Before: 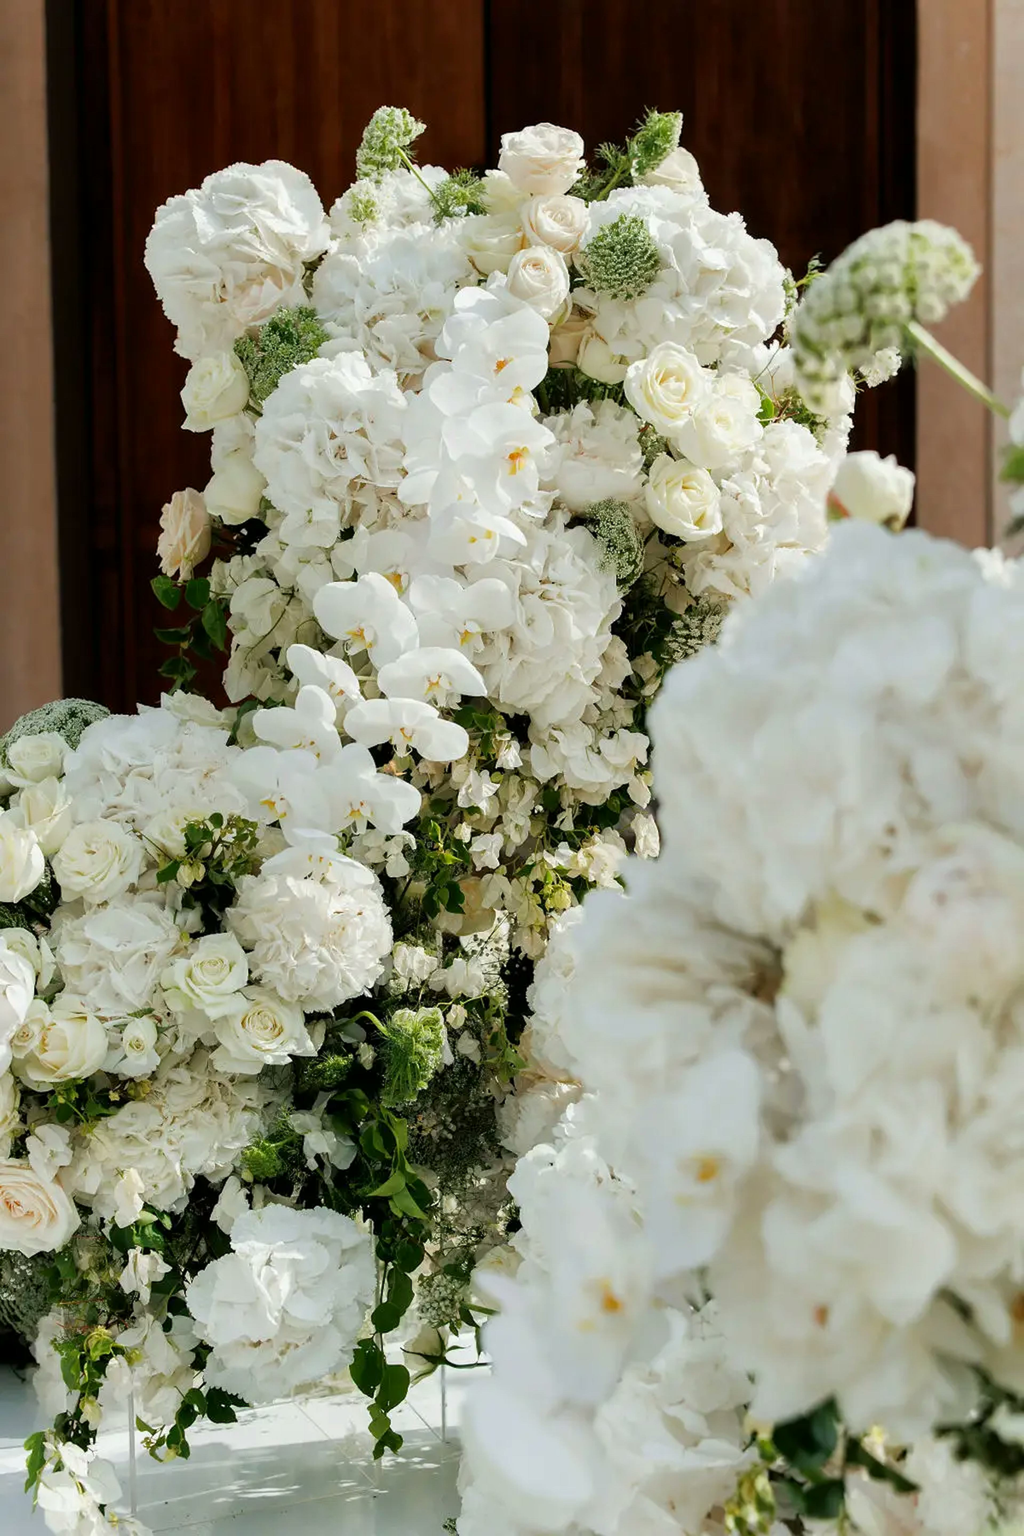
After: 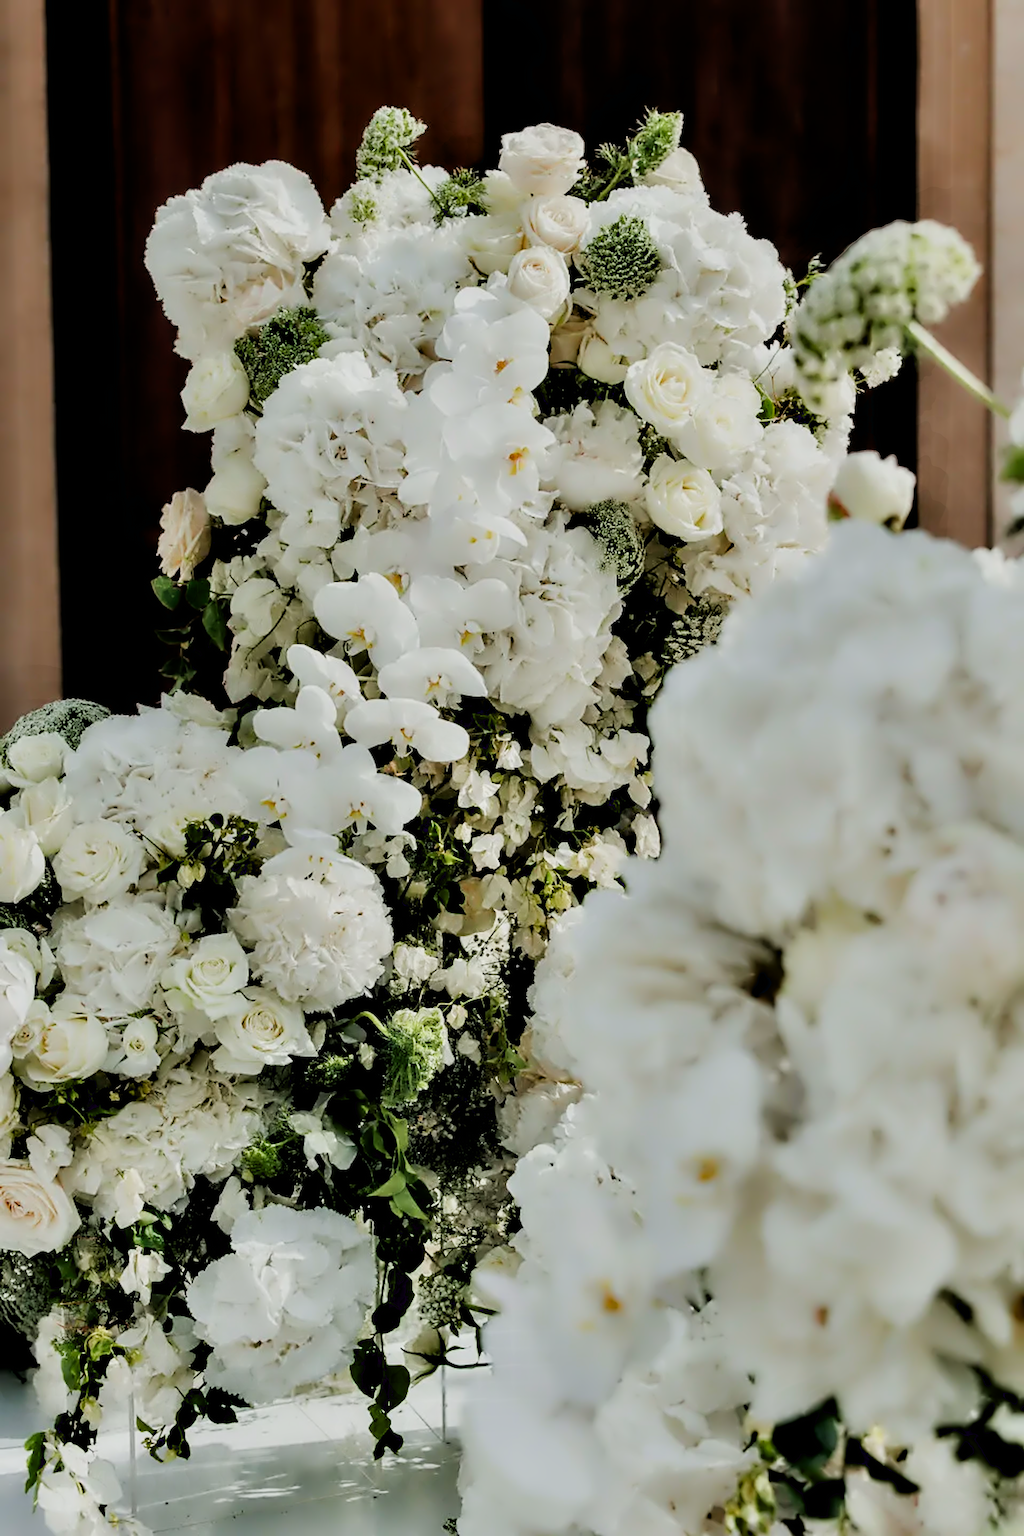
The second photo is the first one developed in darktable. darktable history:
contrast equalizer: y [[0.783, 0.666, 0.575, 0.77, 0.556, 0.501], [0.5 ×6], [0.5 ×6], [0, 0.02, 0.272, 0.399, 0.062, 0], [0 ×6]]
filmic rgb: black relative exposure -7.32 EV, white relative exposure 5.09 EV, hardness 3.2
